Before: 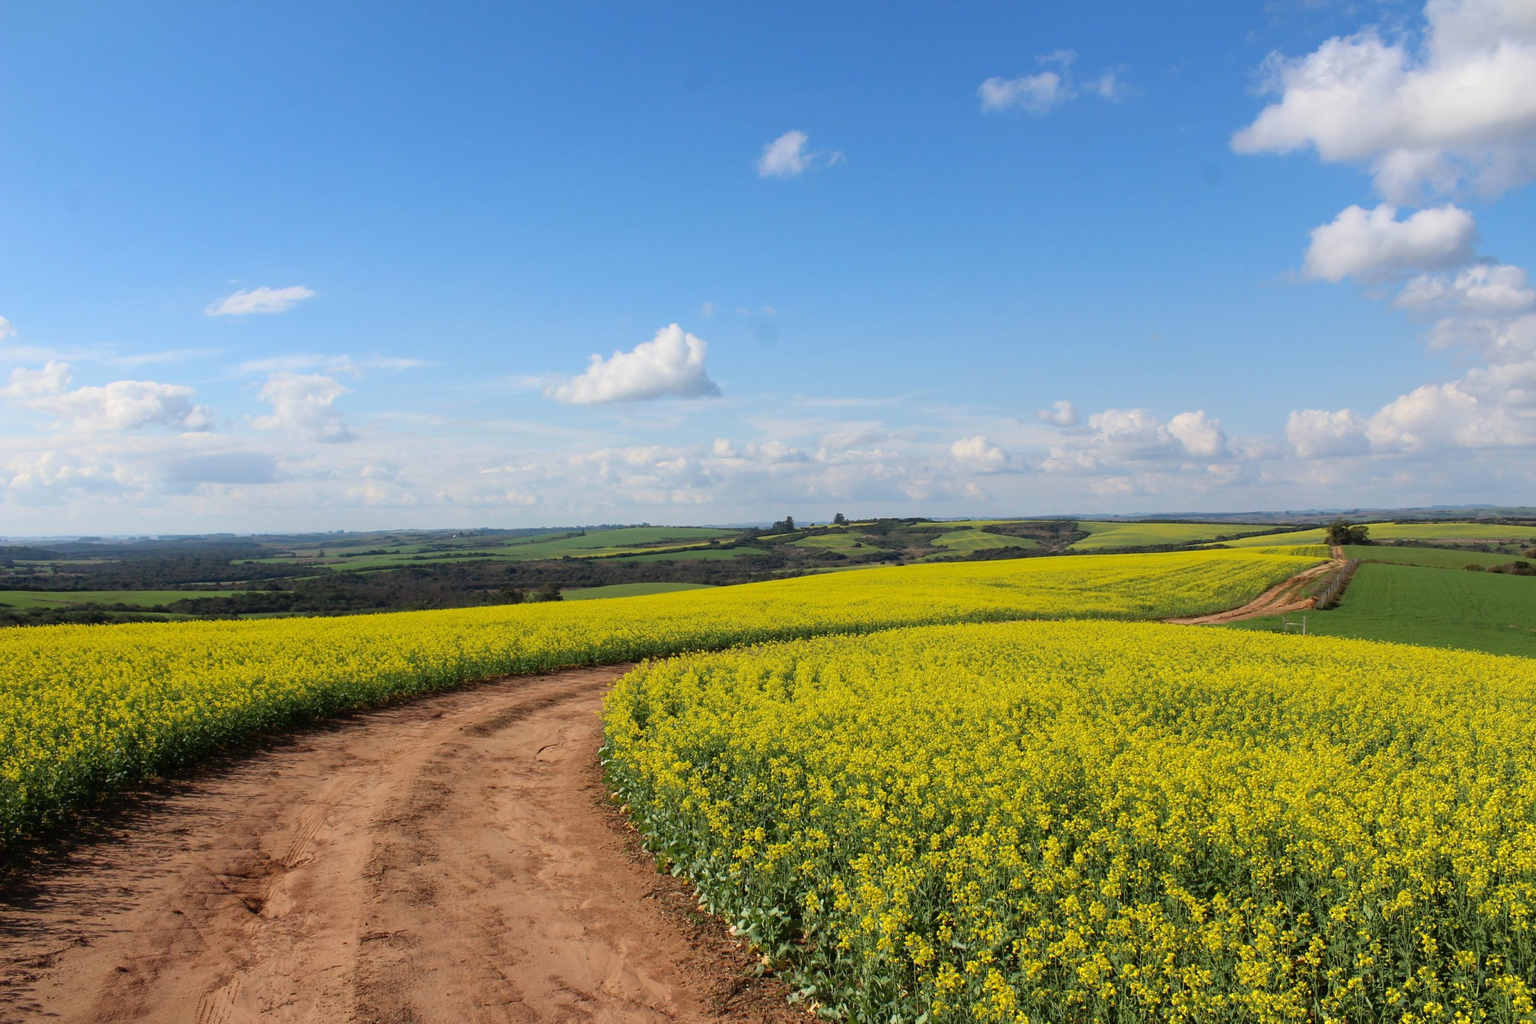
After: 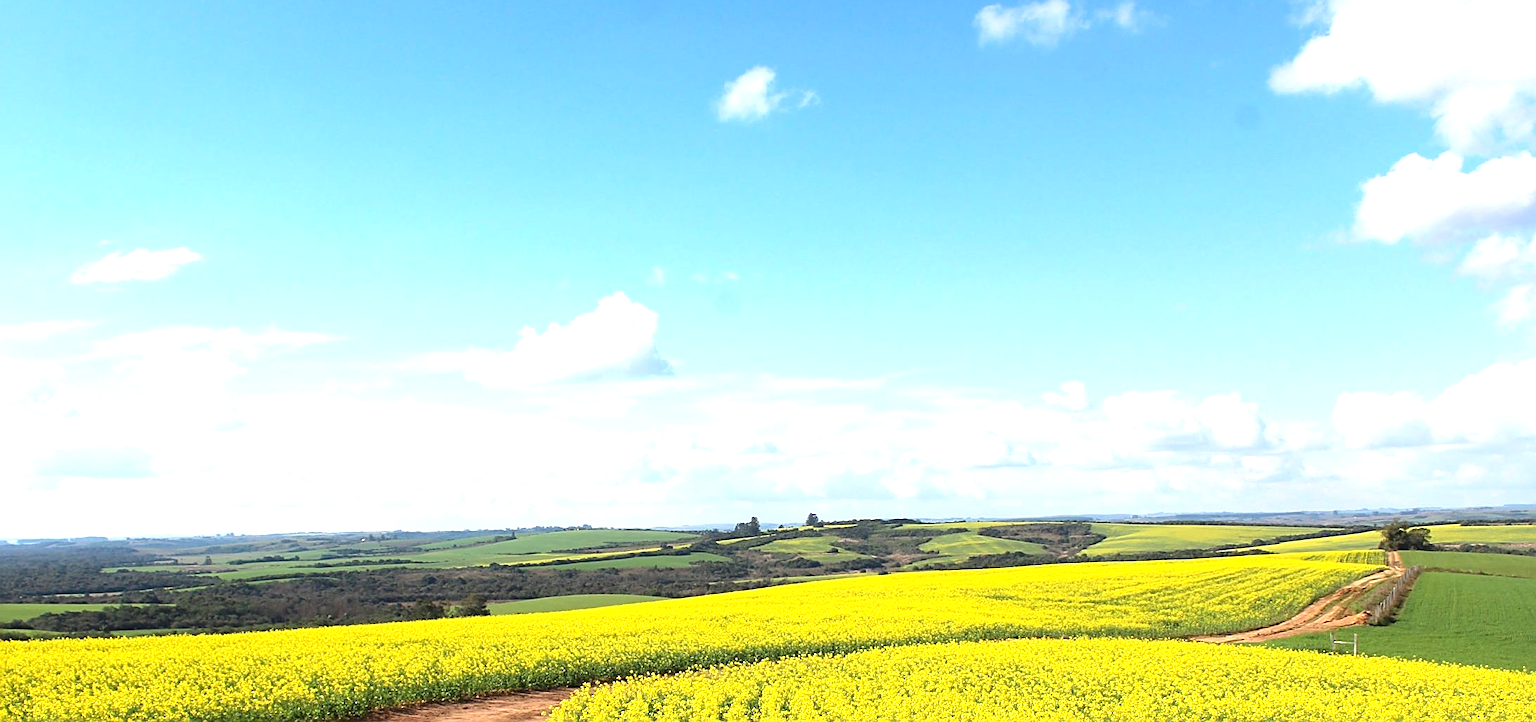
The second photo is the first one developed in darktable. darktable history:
crop and rotate: left 9.345%, top 7.22%, right 4.982%, bottom 32.331%
exposure: black level correction 0, exposure 1.2 EV, compensate highlight preservation false
sharpen: amount 0.75
